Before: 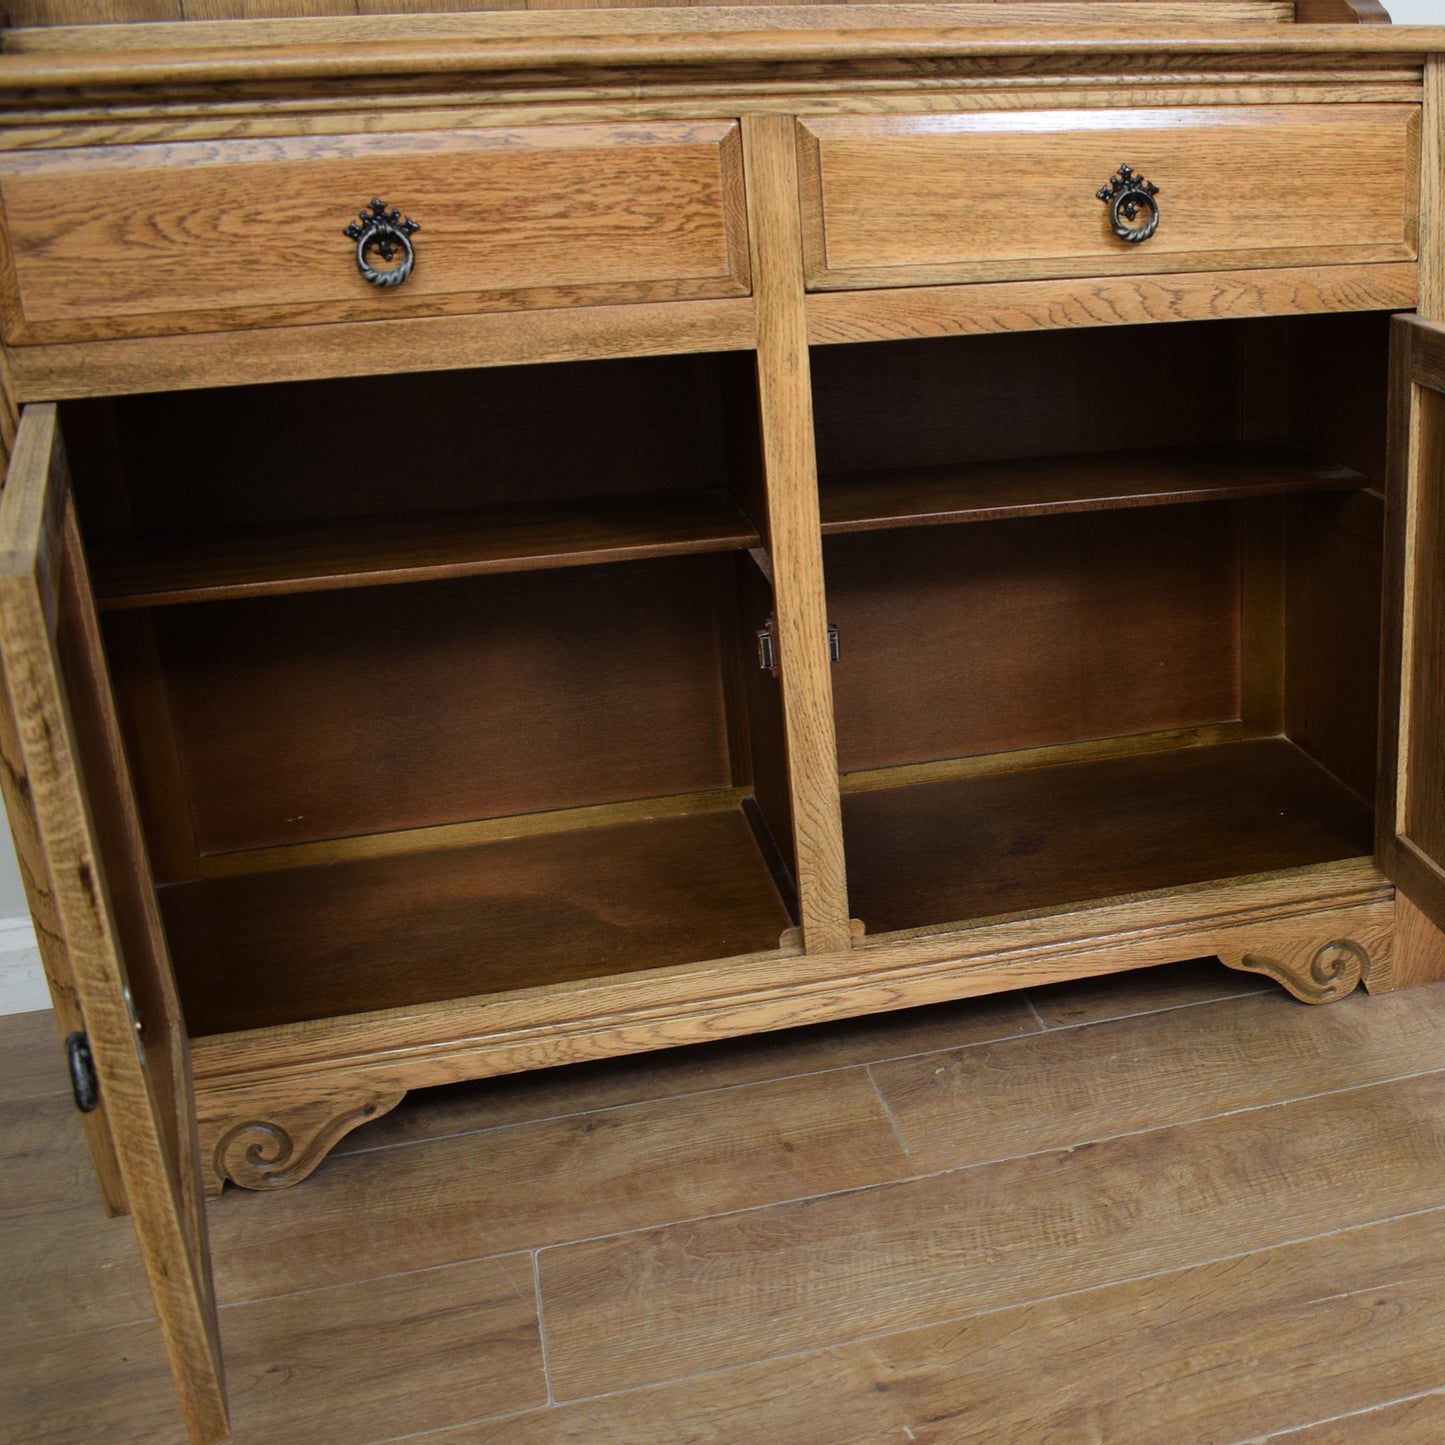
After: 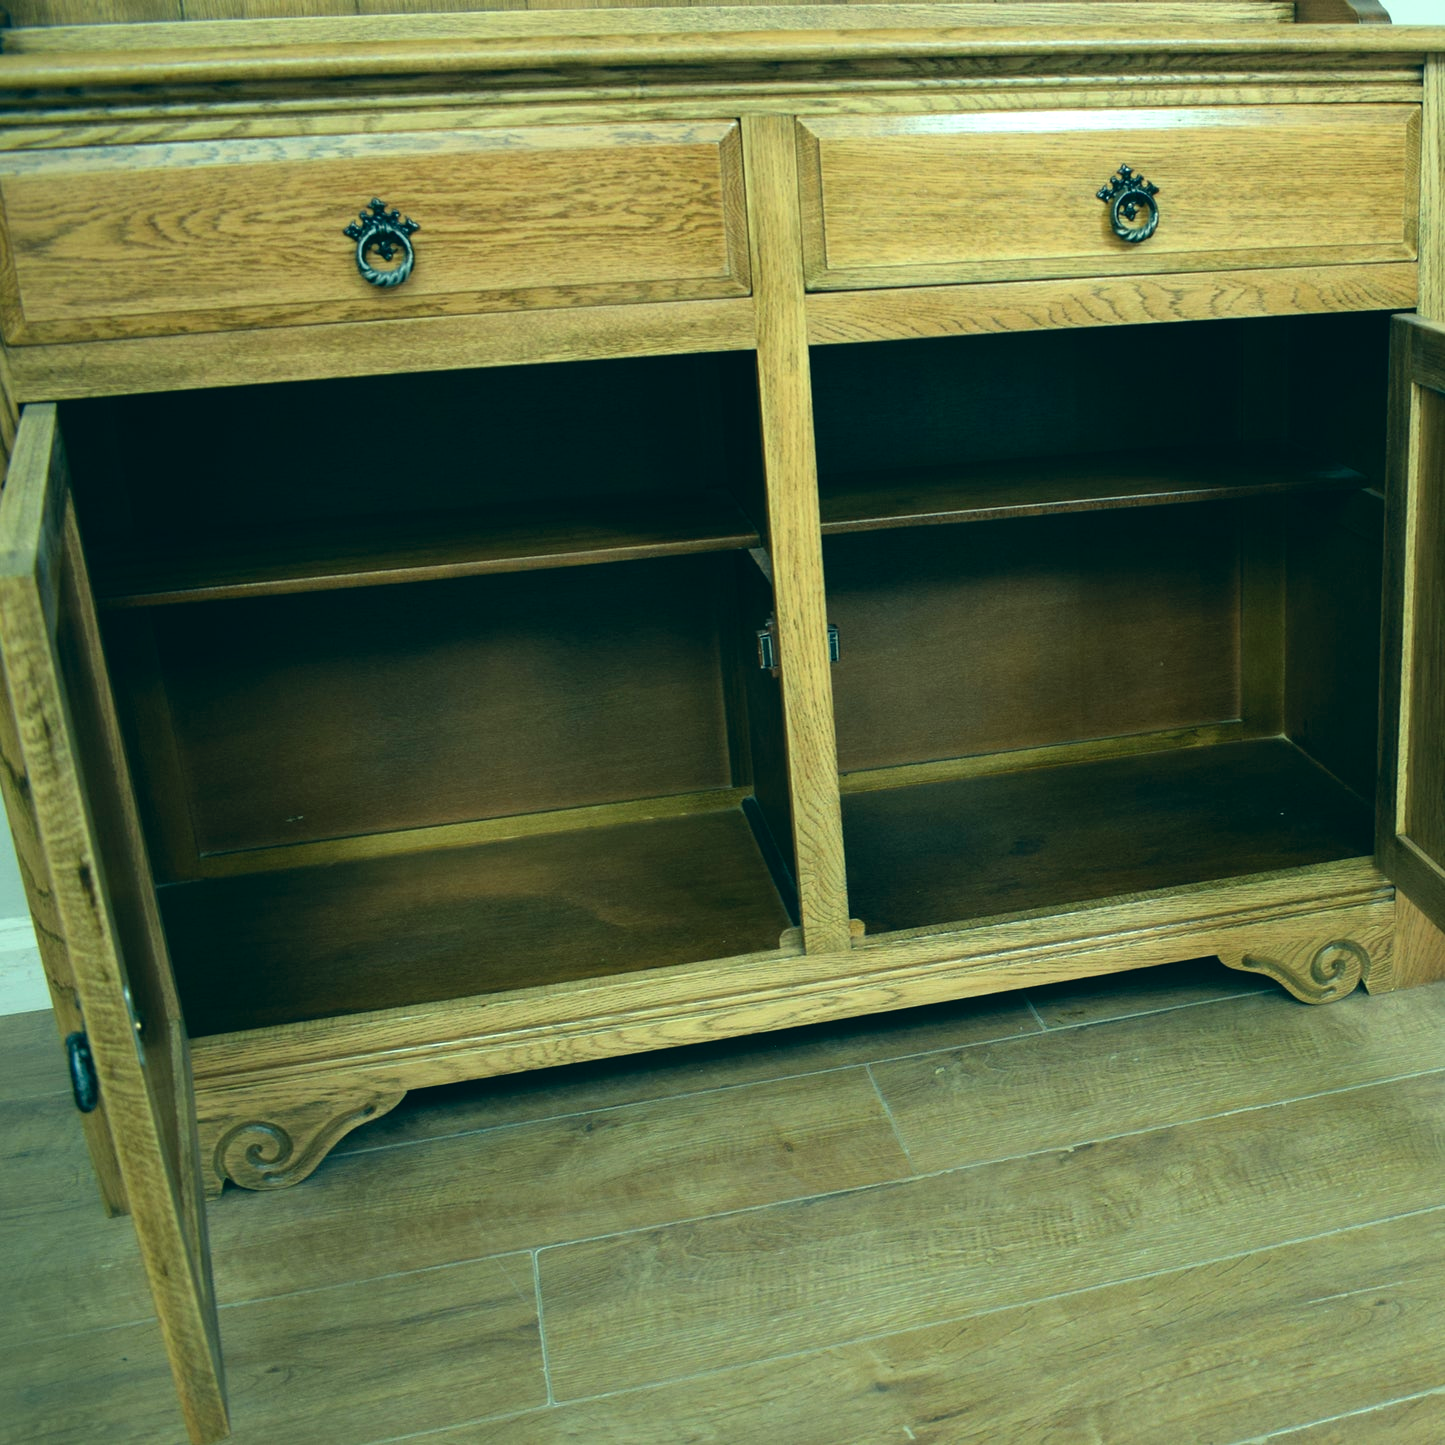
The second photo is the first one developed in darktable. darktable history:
color correction: highlights a* -19.32, highlights b* 9.79, shadows a* -20.64, shadows b* -11.12
exposure: exposure 0.445 EV, compensate exposure bias true, compensate highlight preservation false
